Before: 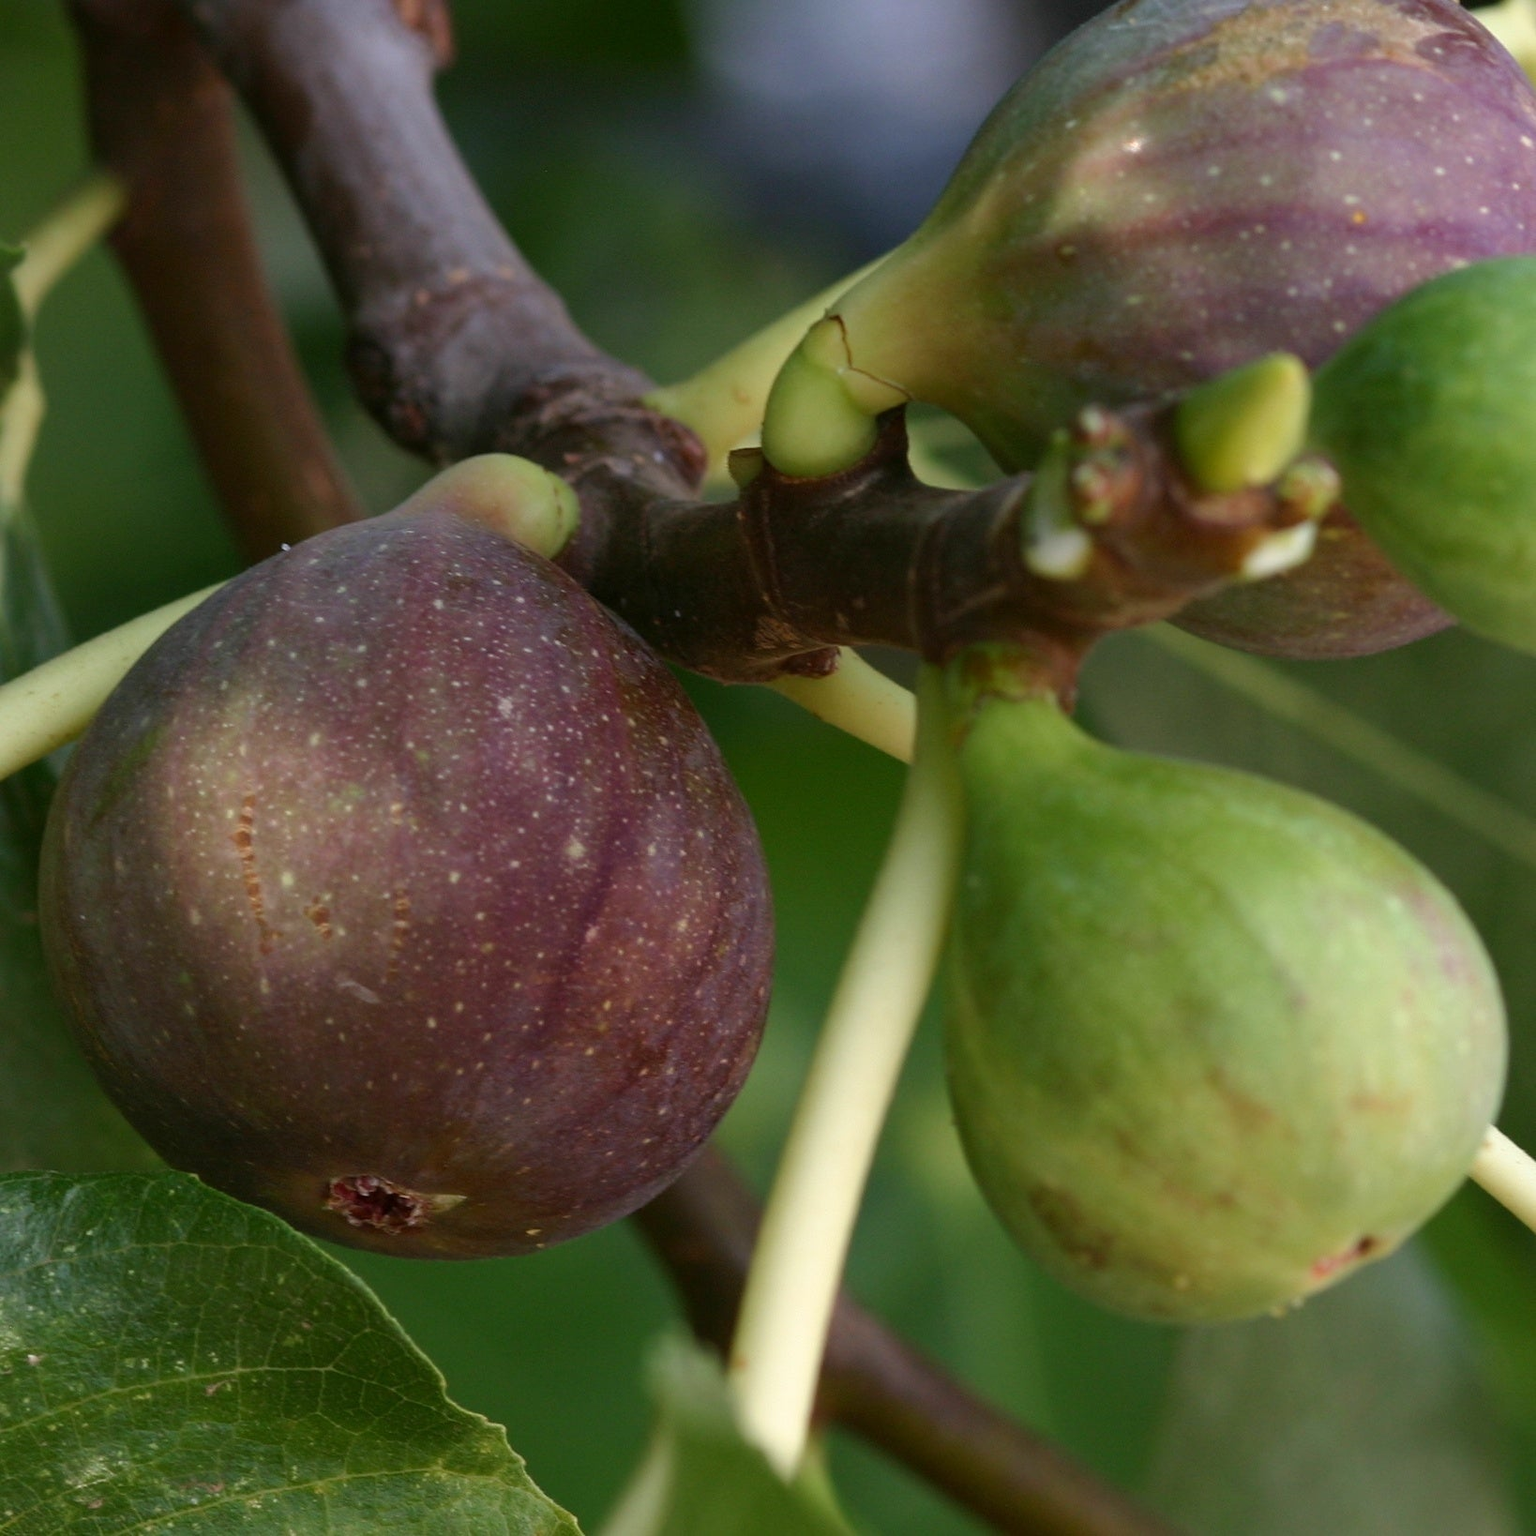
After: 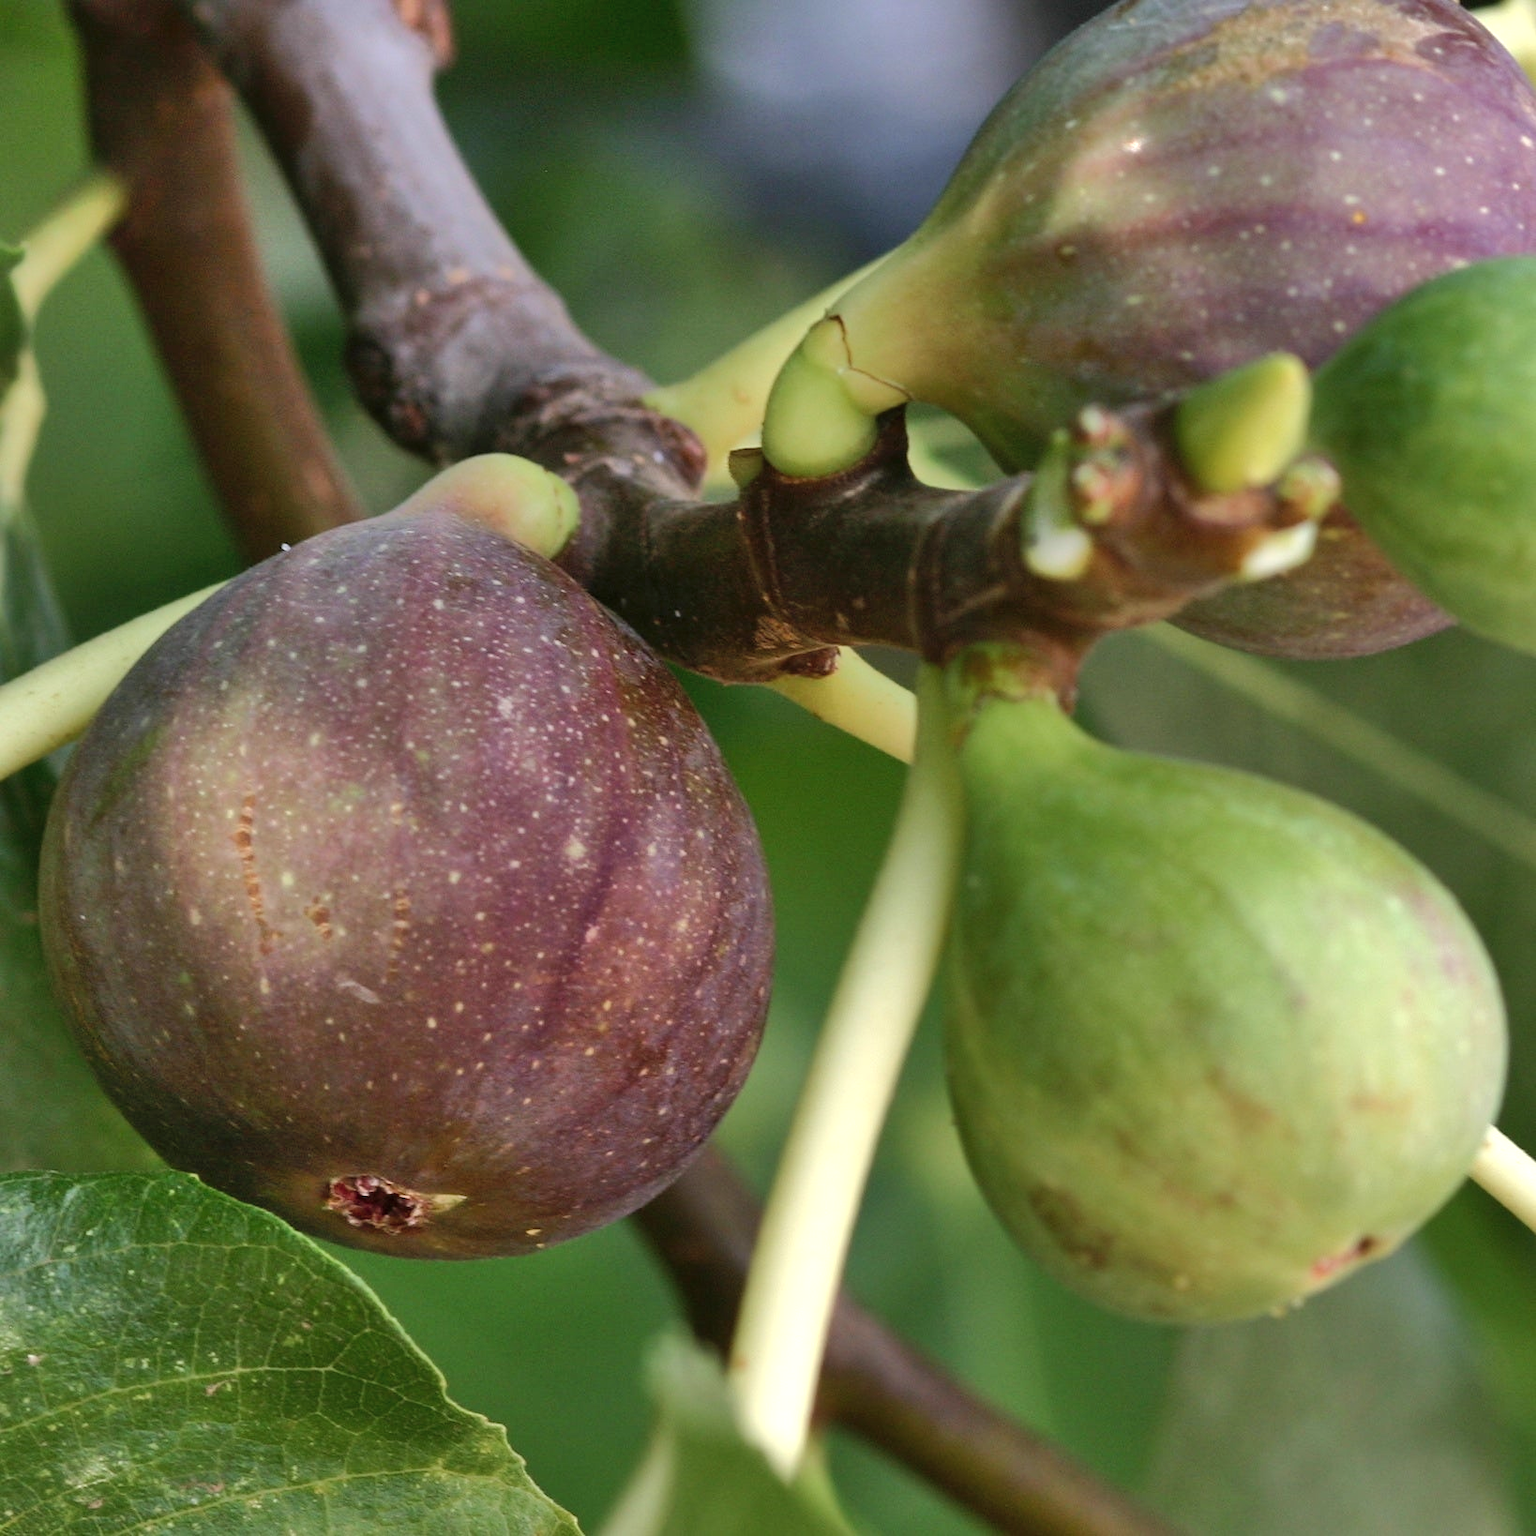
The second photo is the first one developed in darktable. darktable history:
shadows and highlights: radius 113.54, shadows 50.91, white point adjustment 9.12, highlights -4.25, soften with gaussian
